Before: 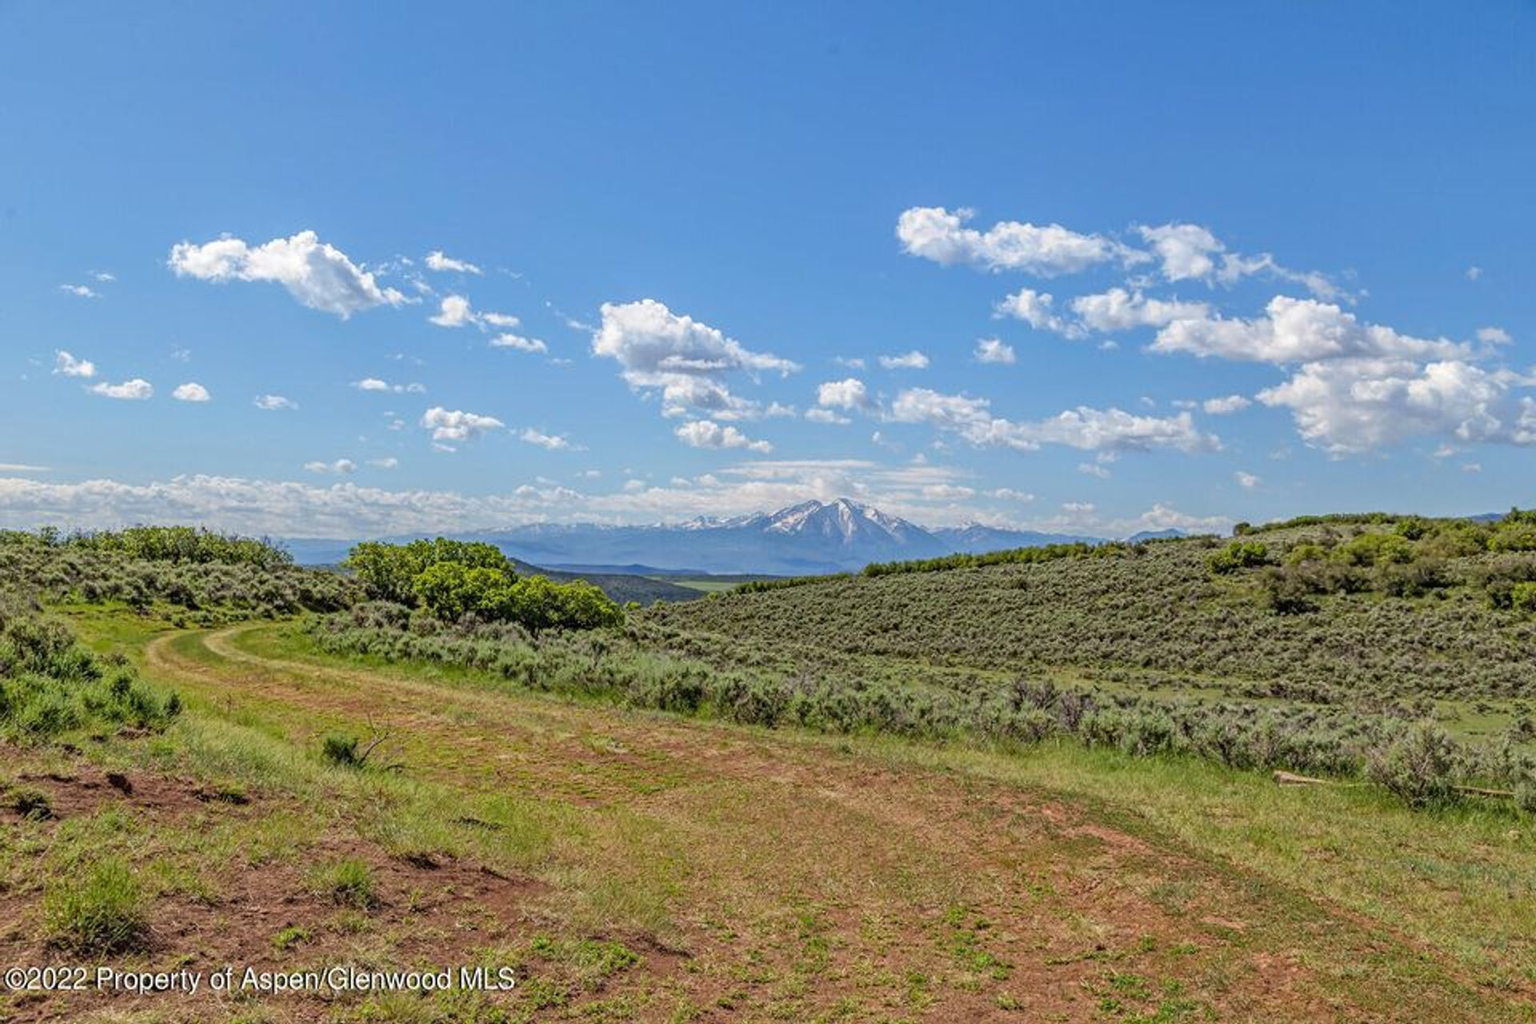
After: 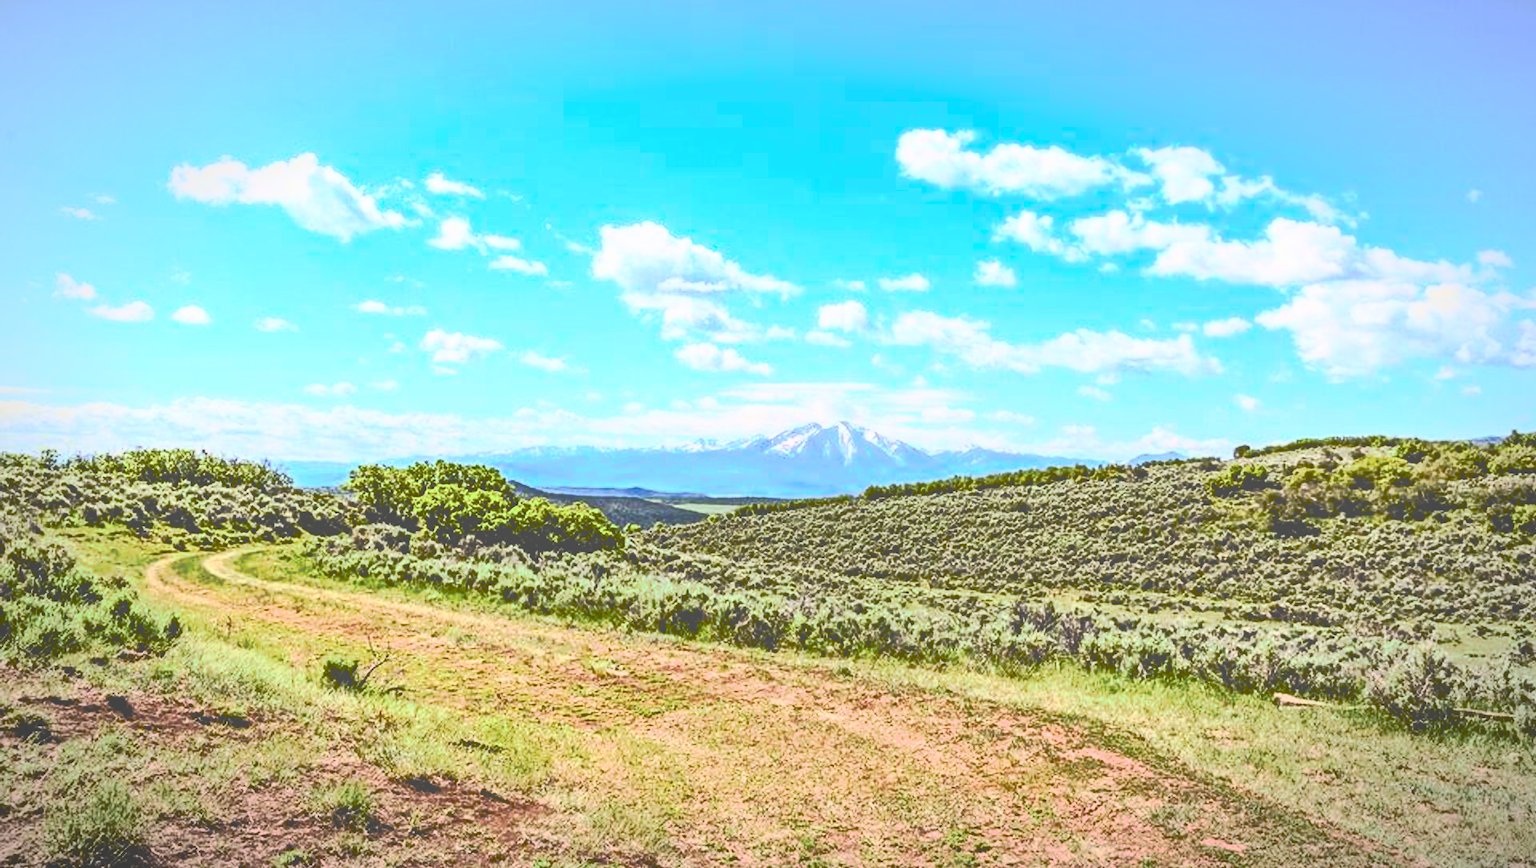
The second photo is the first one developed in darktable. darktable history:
tone equalizer: -8 EV 0.079 EV, edges refinement/feathering 500, mask exposure compensation -1.57 EV, preserve details no
color balance rgb: perceptual saturation grading › global saturation 20%, perceptual saturation grading › highlights -49.643%, perceptual saturation grading › shadows 25.81%
vignetting: fall-off start 81.19%, fall-off radius 61.51%, automatic ratio true, width/height ratio 1.42
contrast brightness saturation: contrast 0.842, brightness 0.603, saturation 0.602
crop: top 7.601%, bottom 7.486%
tone curve: curves: ch0 [(0, 0) (0.003, 0.313) (0.011, 0.317) (0.025, 0.317) (0.044, 0.322) (0.069, 0.327) (0.1, 0.335) (0.136, 0.347) (0.177, 0.364) (0.224, 0.384) (0.277, 0.421) (0.335, 0.459) (0.399, 0.501) (0.468, 0.554) (0.543, 0.611) (0.623, 0.679) (0.709, 0.751) (0.801, 0.804) (0.898, 0.844) (1, 1)], preserve colors none
filmic rgb: black relative exposure -5.1 EV, white relative exposure 3.49 EV, hardness 3.18, contrast 1.195, highlights saturation mix -31.23%
